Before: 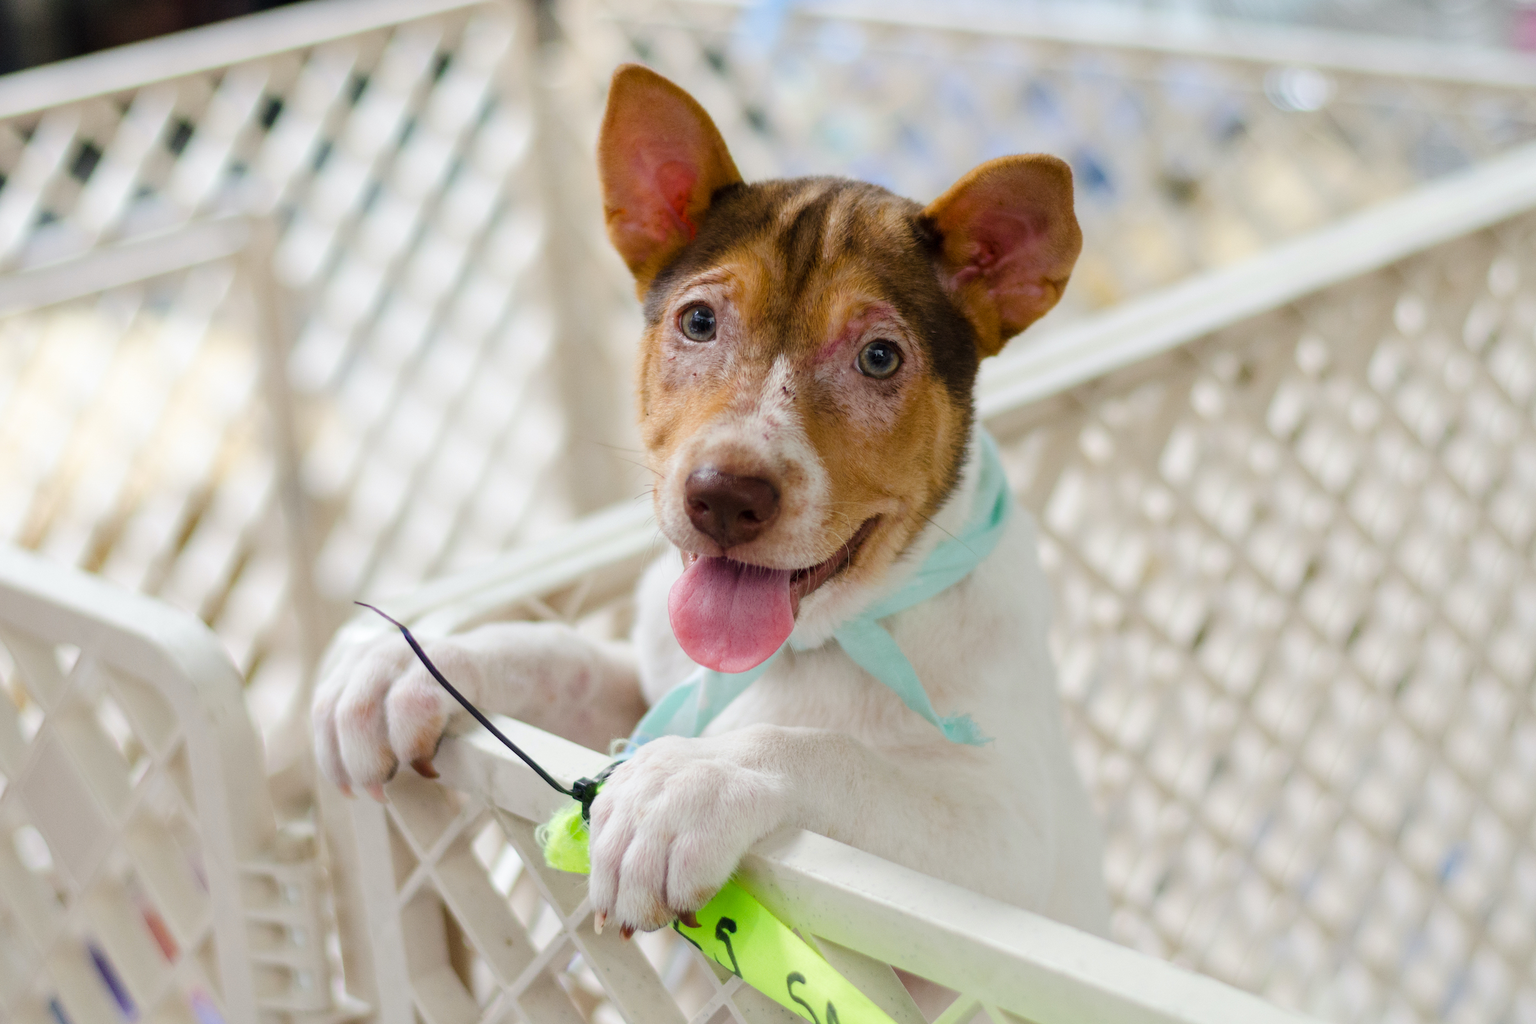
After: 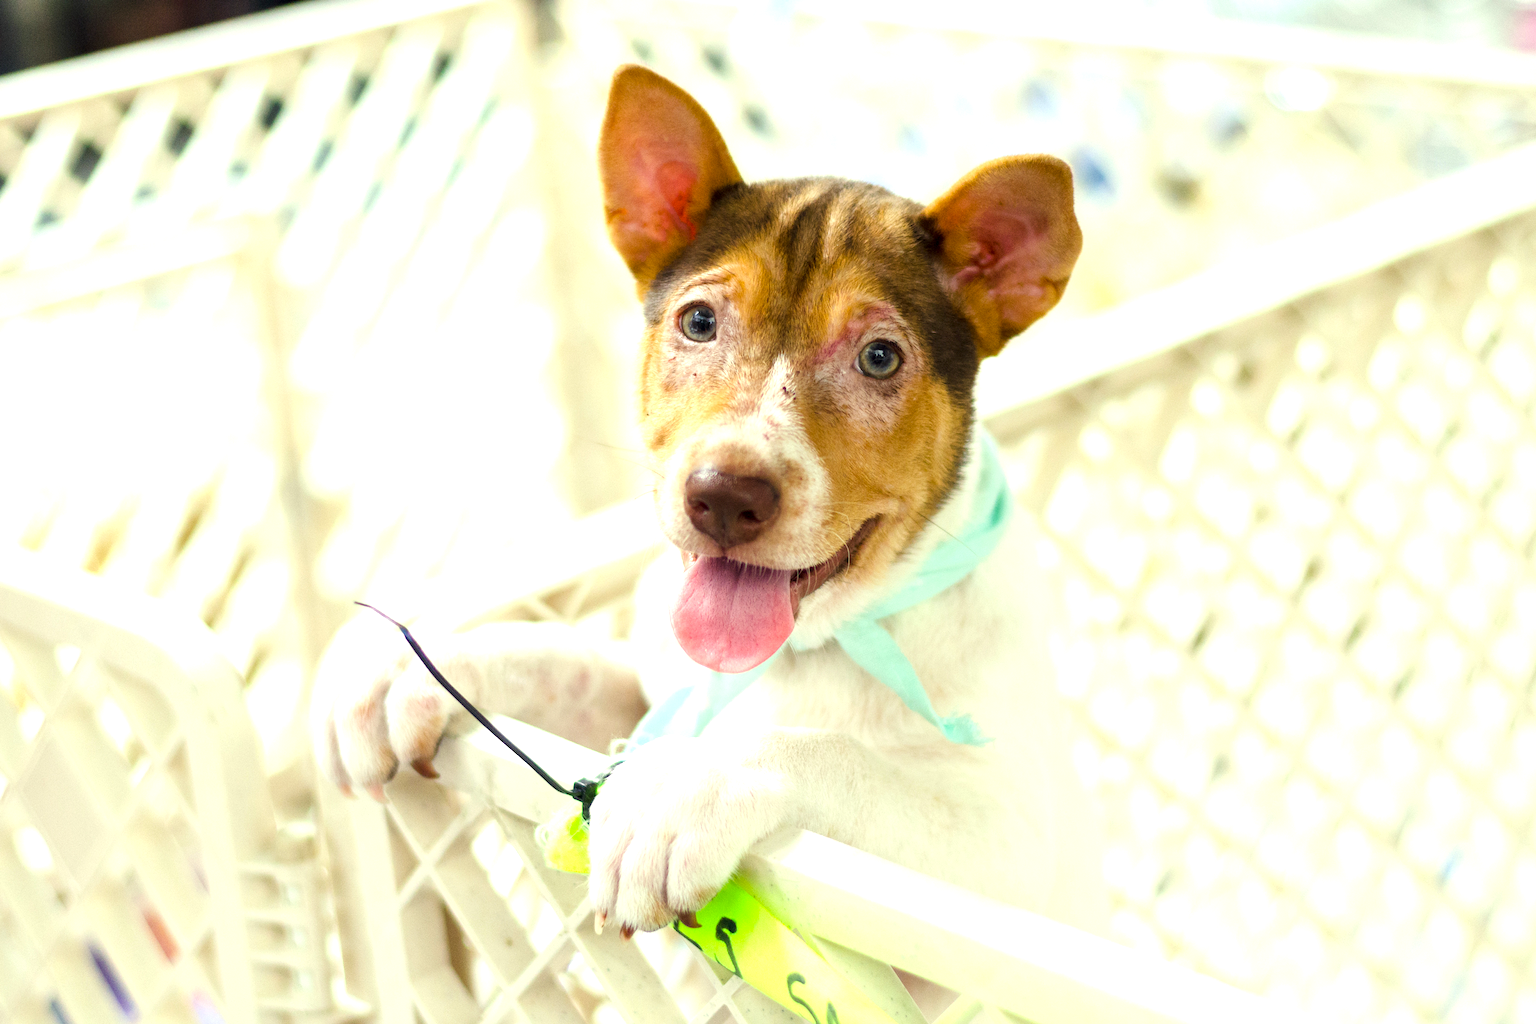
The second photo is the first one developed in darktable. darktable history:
color correction: highlights a* -5.83, highlights b* 11.26
exposure: black level correction 0.001, exposure 1.12 EV, compensate highlight preservation false
